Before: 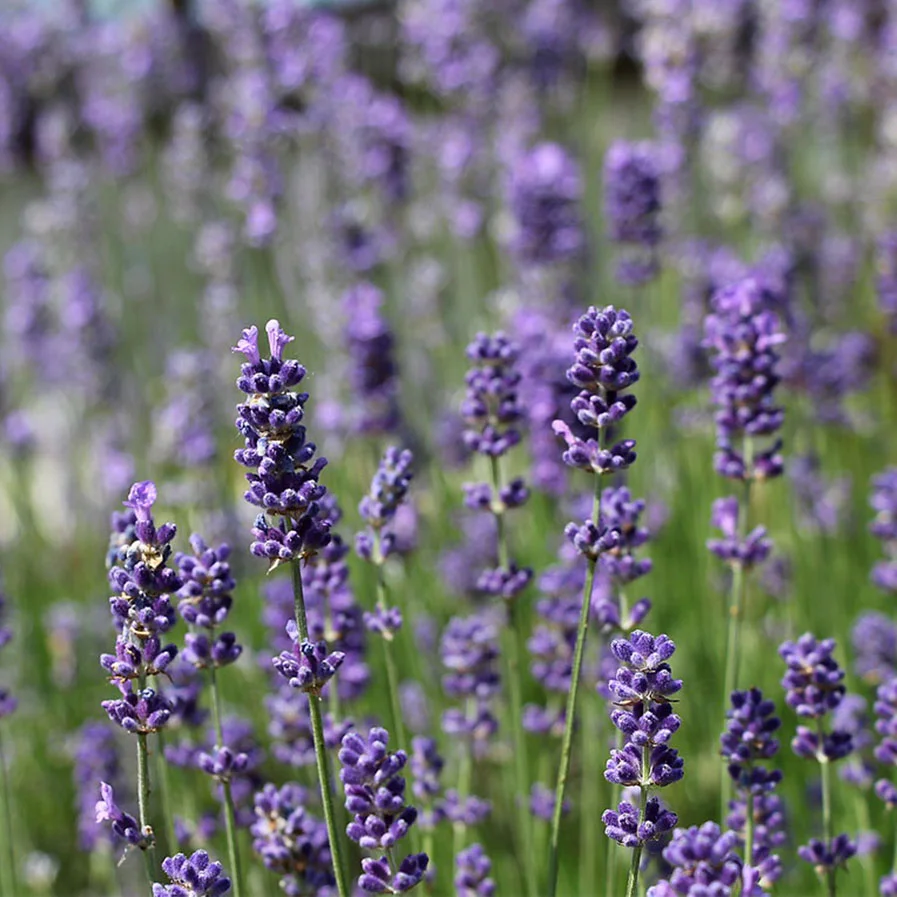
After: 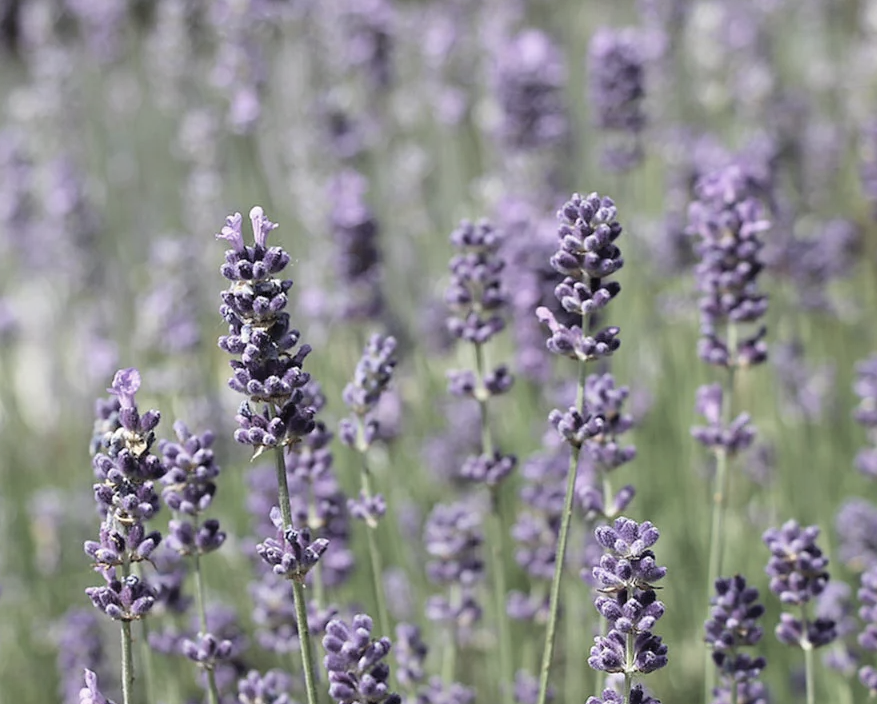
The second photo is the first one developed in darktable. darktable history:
crop and rotate: left 1.895%, top 12.687%, right 0.287%, bottom 8.773%
contrast brightness saturation: brightness 0.187, saturation -0.496
